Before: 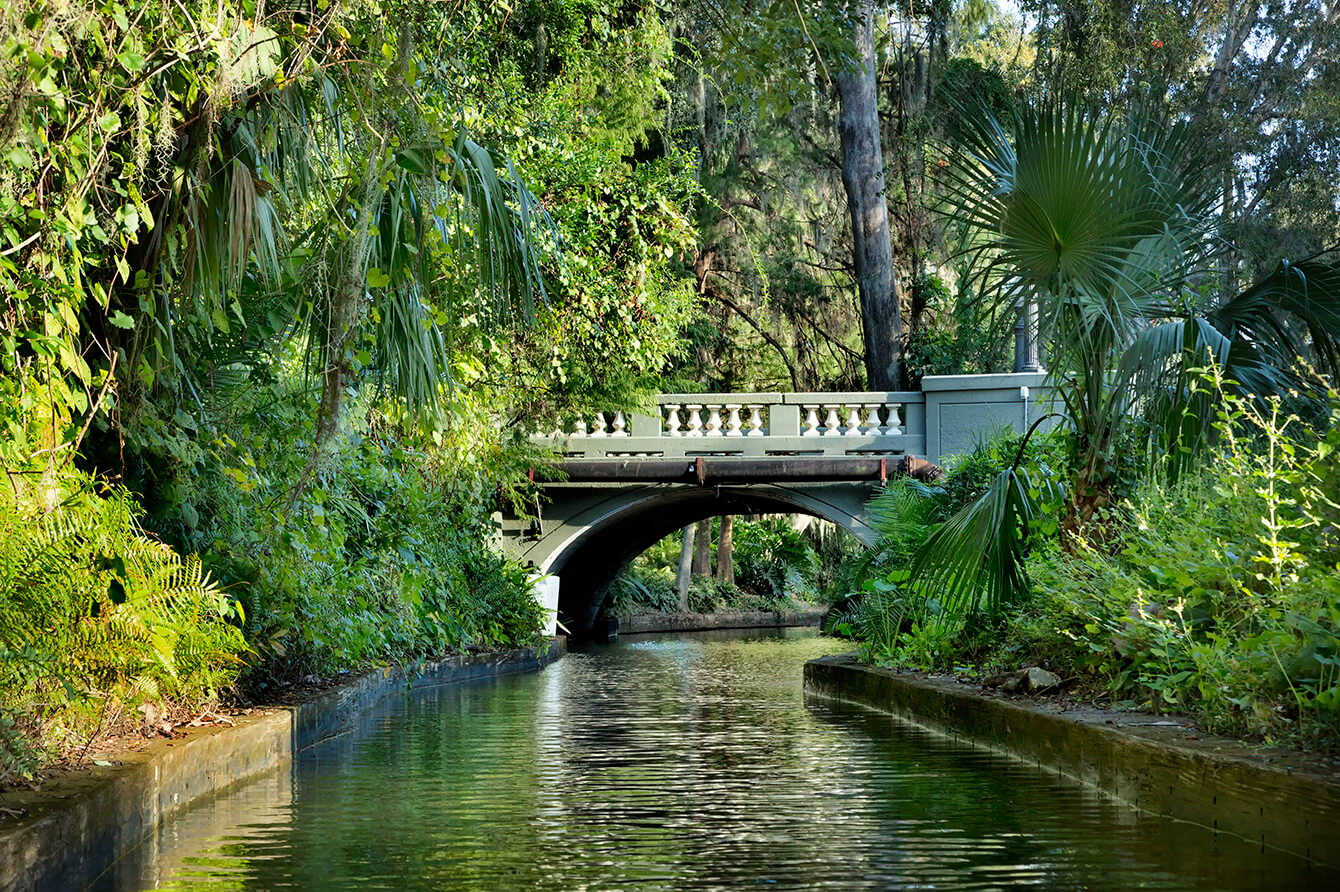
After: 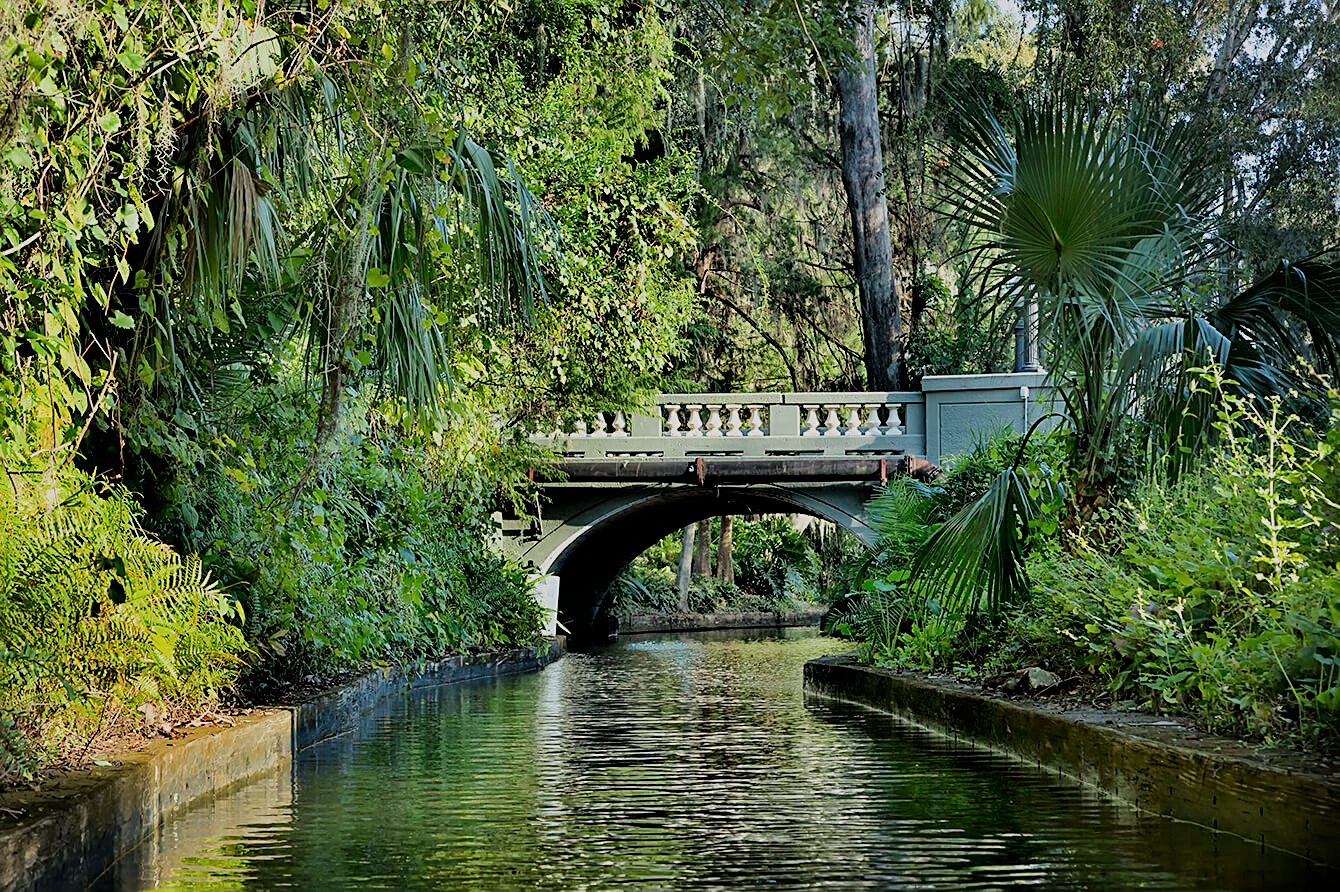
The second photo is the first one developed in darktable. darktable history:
sharpen: amount 0.582
filmic rgb: black relative exposure -7.79 EV, white relative exposure 4.32 EV, hardness 3.87
